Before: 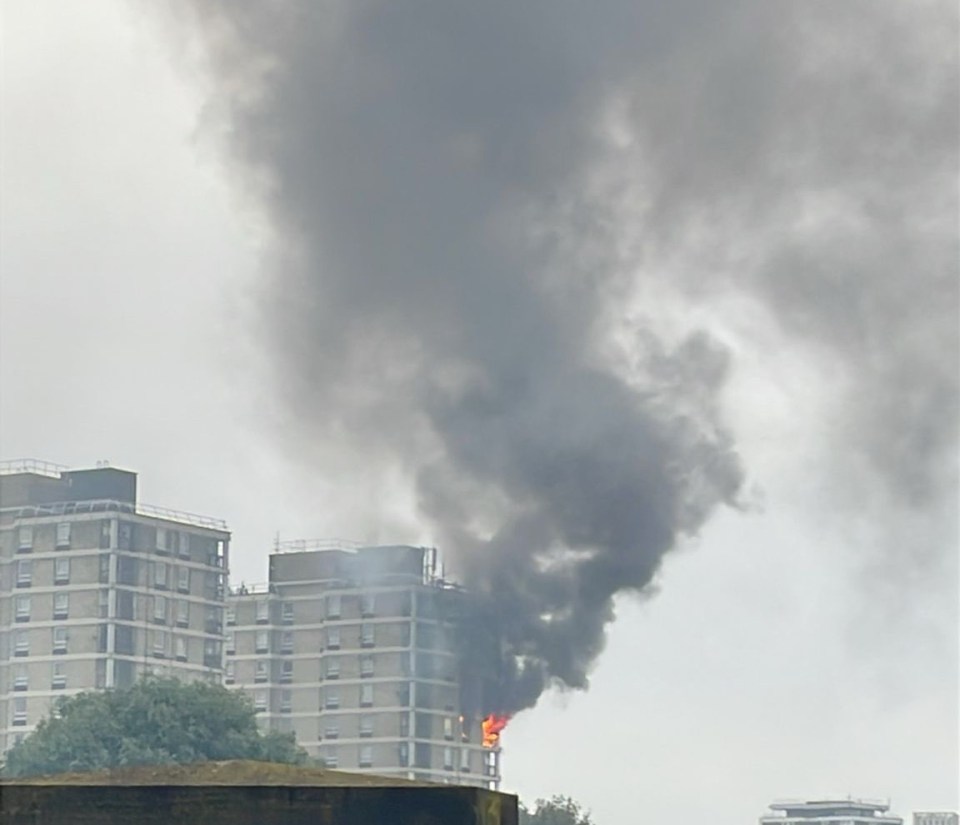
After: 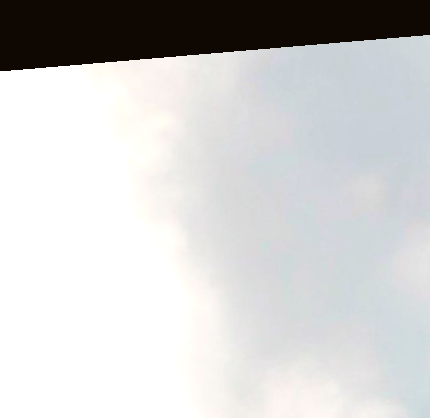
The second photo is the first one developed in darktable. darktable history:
crop and rotate: left 10.817%, top 0.062%, right 47.194%, bottom 53.626%
rotate and perspective: rotation -4.86°, automatic cropping off
exposure: exposure 1.061 EV, compensate highlight preservation false
color balance rgb: perceptual saturation grading › global saturation 20%, perceptual saturation grading › highlights -25%, perceptual saturation grading › shadows 25%
tone curve: curves: ch0 [(0, 0.023) (0.1, 0.084) (0.184, 0.168) (0.45, 0.54) (0.57, 0.683) (0.722, 0.825) (0.877, 0.948) (1, 1)]; ch1 [(0, 0) (0.414, 0.395) (0.453, 0.437) (0.502, 0.509) (0.521, 0.519) (0.573, 0.568) (0.618, 0.61) (0.654, 0.642) (1, 1)]; ch2 [(0, 0) (0.421, 0.43) (0.45, 0.463) (0.492, 0.504) (0.511, 0.519) (0.557, 0.557) (0.602, 0.605) (1, 1)], color space Lab, independent channels, preserve colors none
